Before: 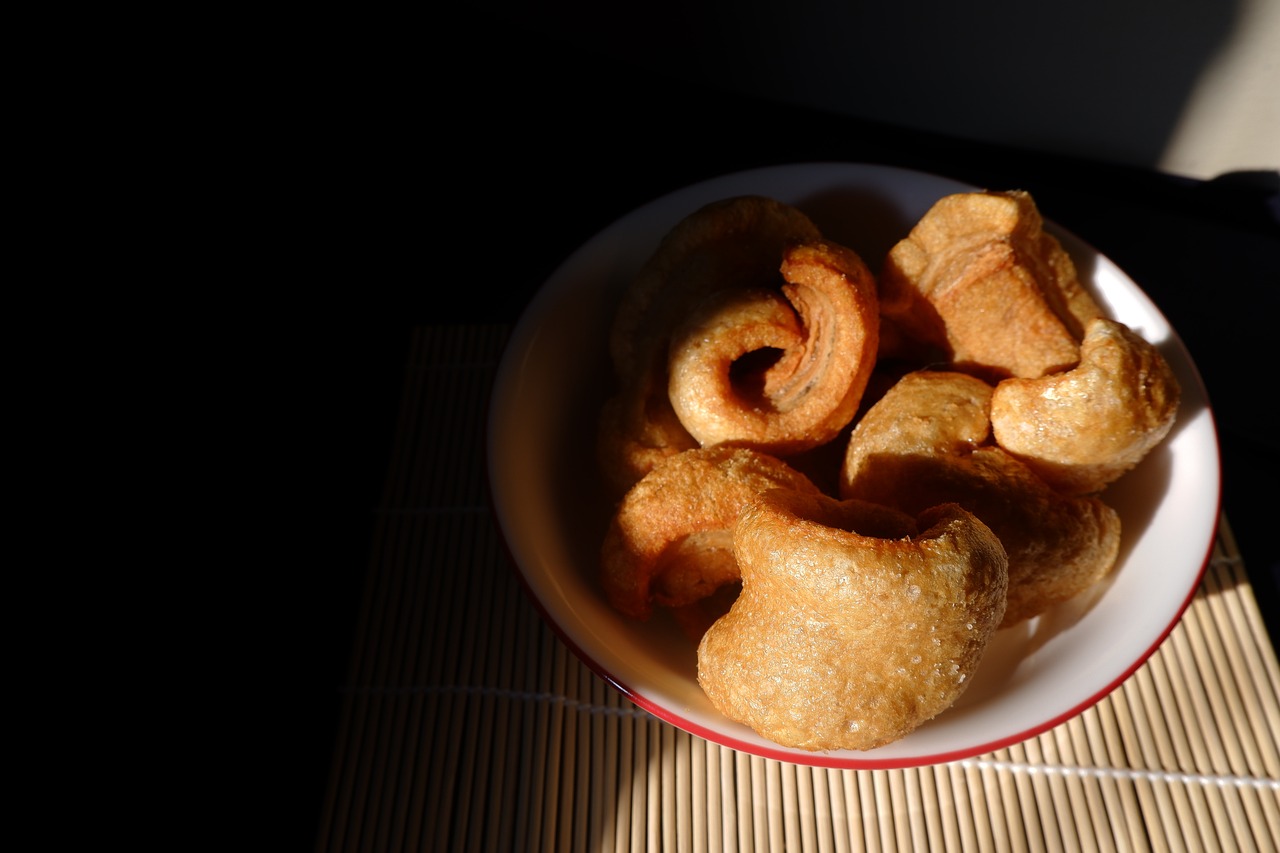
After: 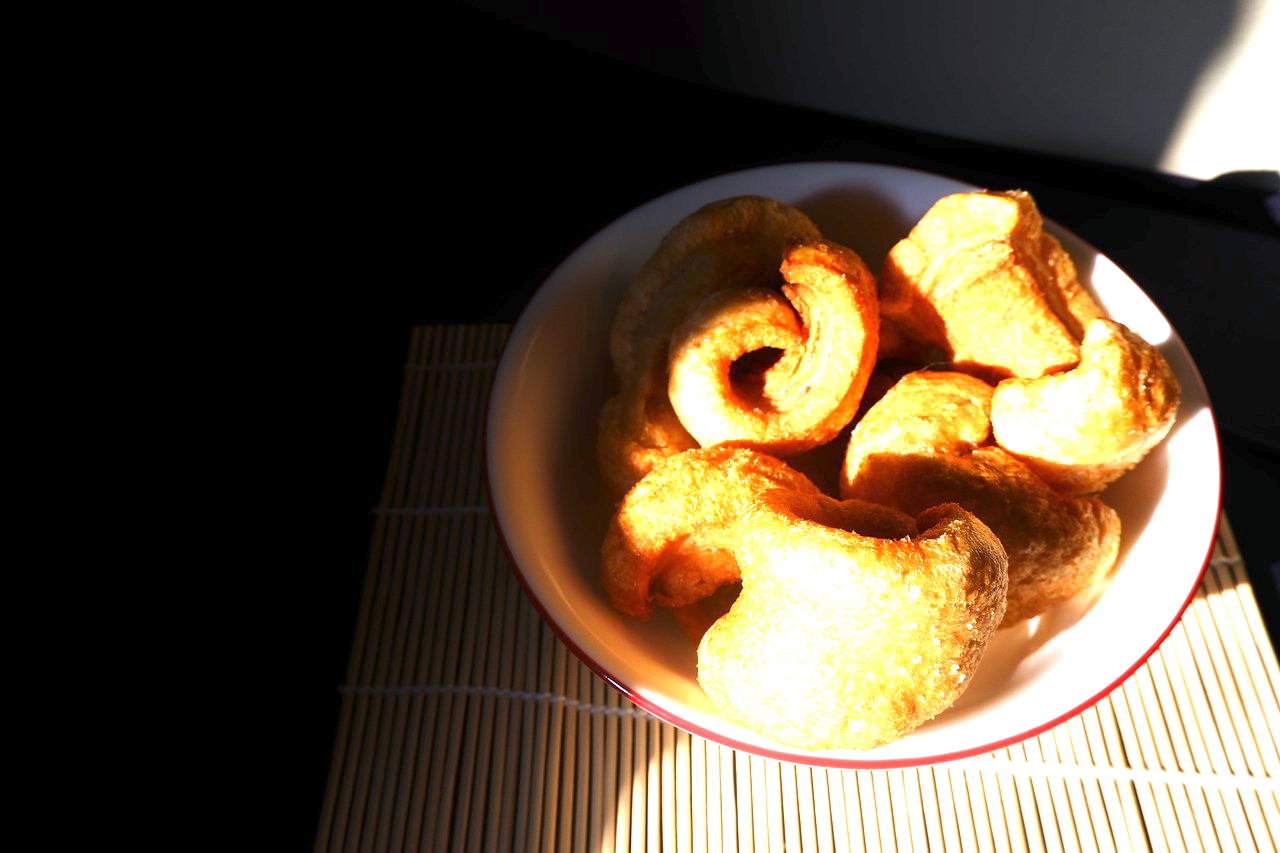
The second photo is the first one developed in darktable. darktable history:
white balance: red 0.974, blue 1.044
exposure: exposure 2.25 EV, compensate highlight preservation false
